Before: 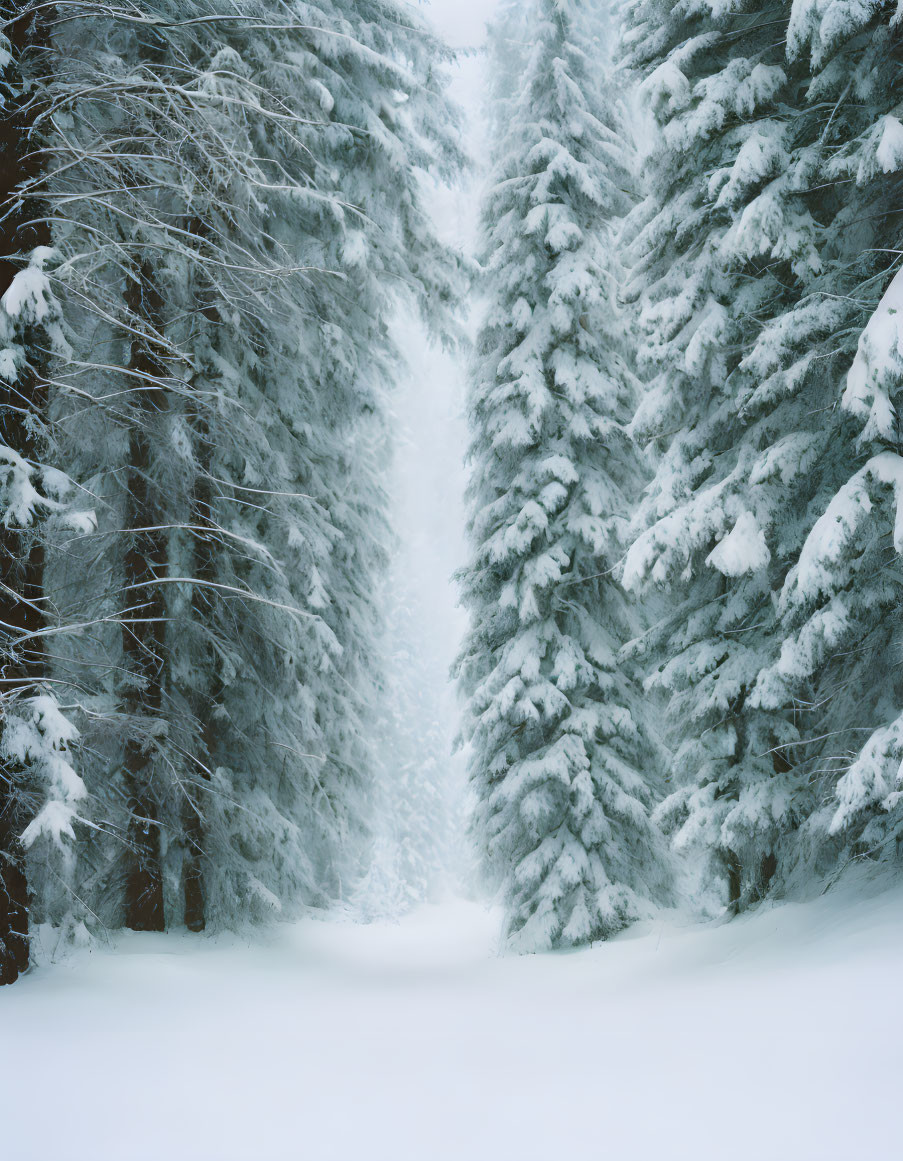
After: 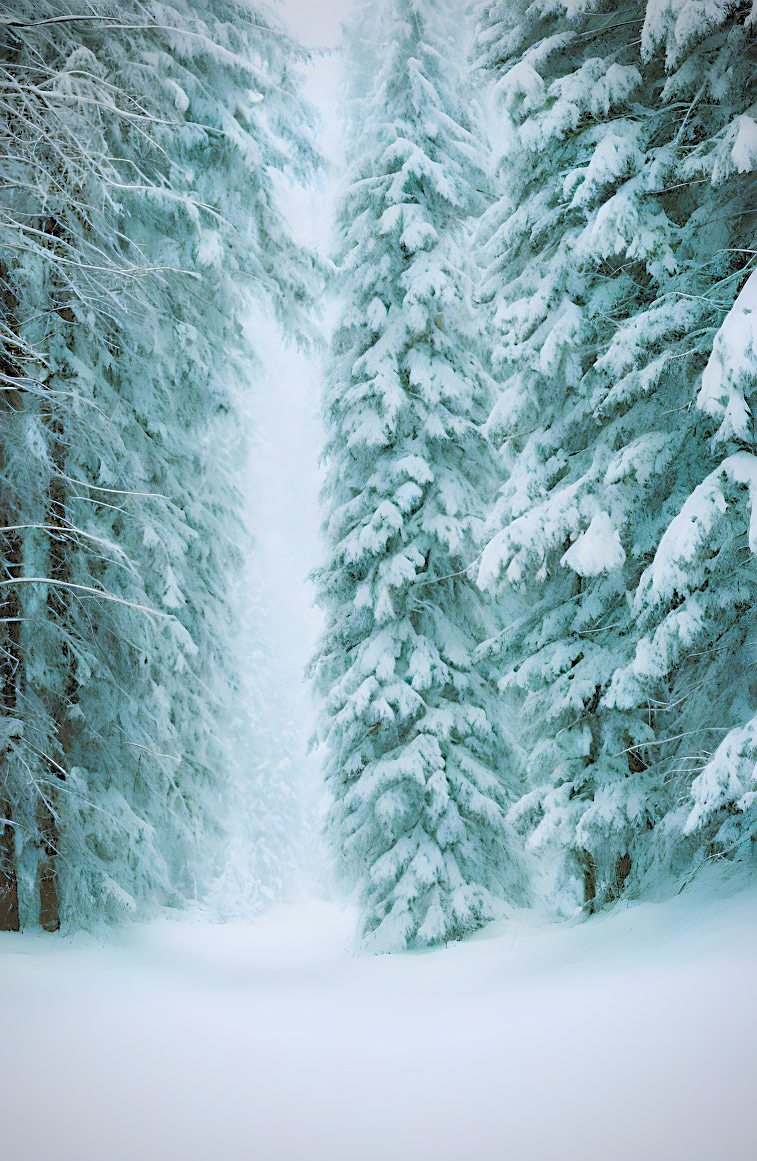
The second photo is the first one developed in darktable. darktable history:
rgb levels: levels [[0.027, 0.429, 0.996], [0, 0.5, 1], [0, 0.5, 1]]
vignetting: on, module defaults
sharpen: on, module defaults
exposure: black level correction -0.015, exposure -0.125 EV, compensate highlight preservation false
color balance rgb: perceptual saturation grading › global saturation 20%, perceptual saturation grading › highlights -25%, perceptual saturation grading › shadows 25%, global vibrance 50%
crop: left 16.145%
